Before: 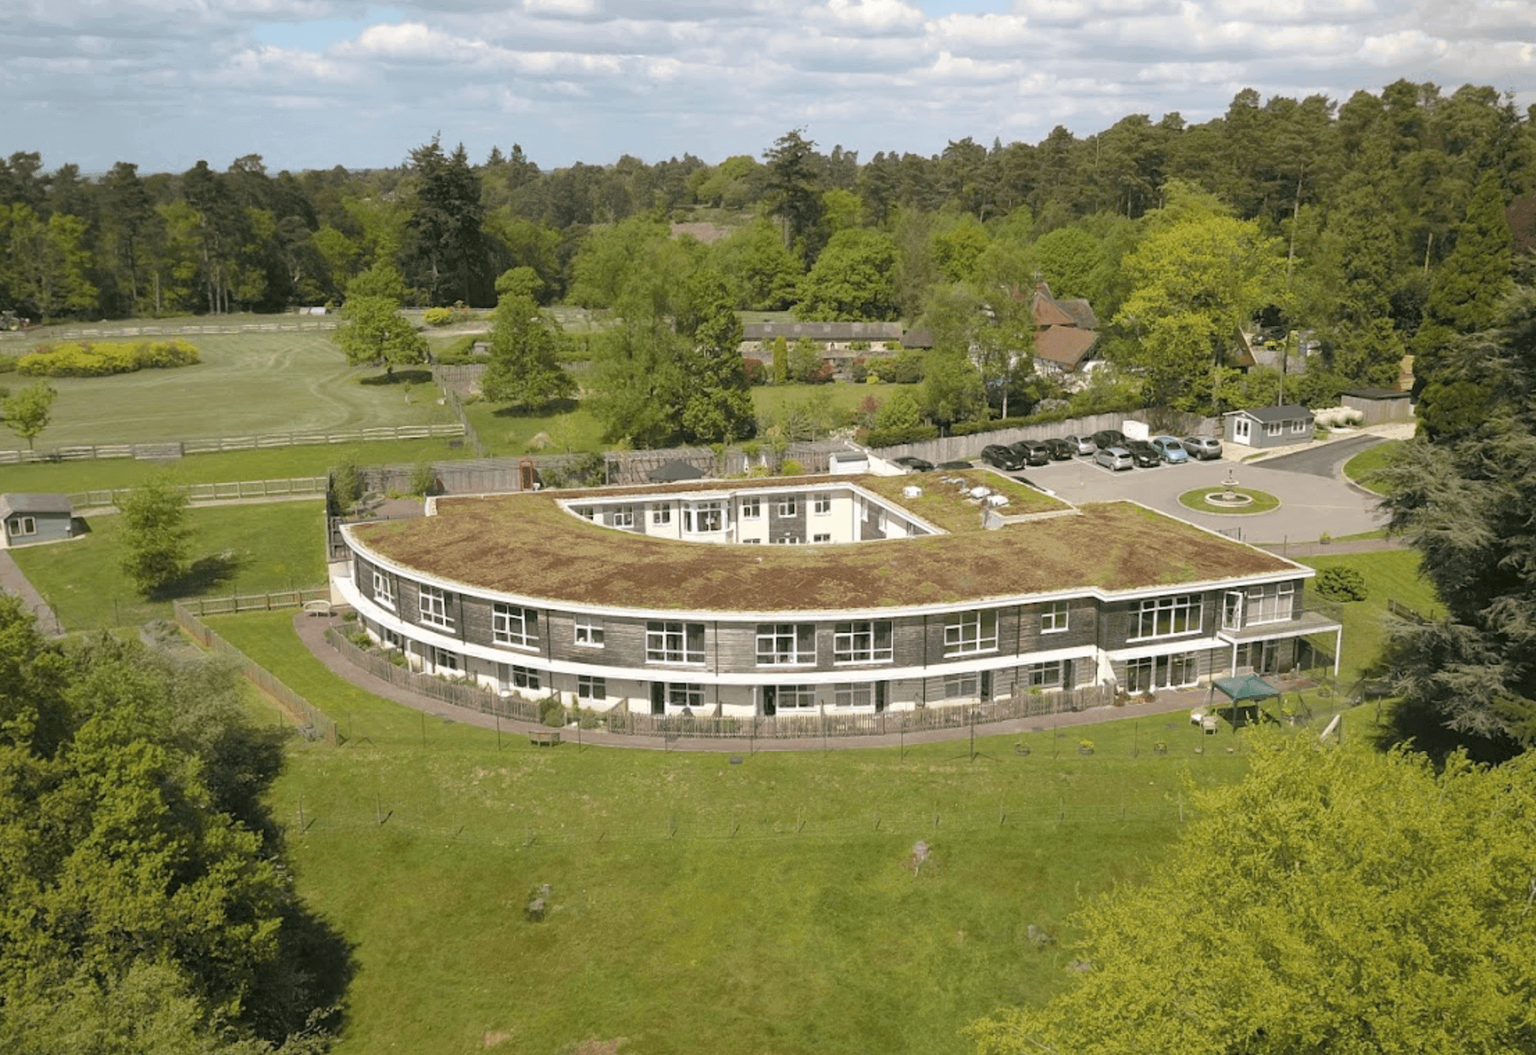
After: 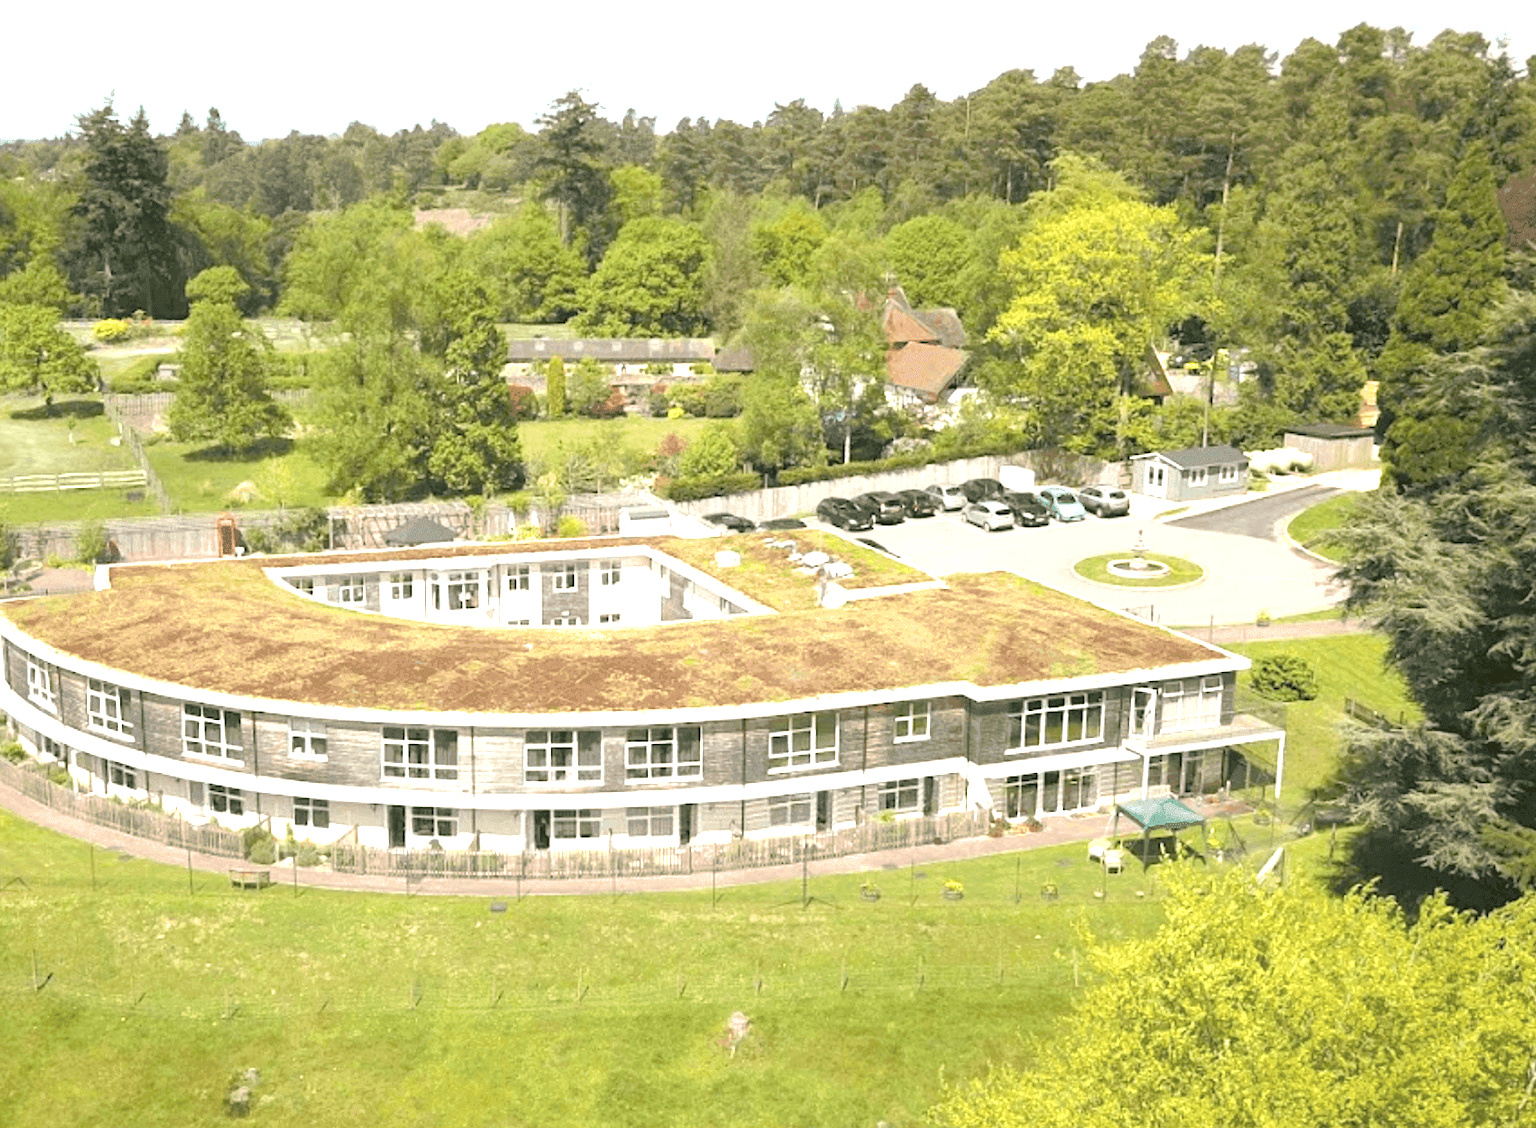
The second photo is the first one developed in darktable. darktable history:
exposure: black level correction 0, exposure 1.327 EV, compensate highlight preservation false
crop: left 22.948%, top 5.891%, bottom 11.737%
